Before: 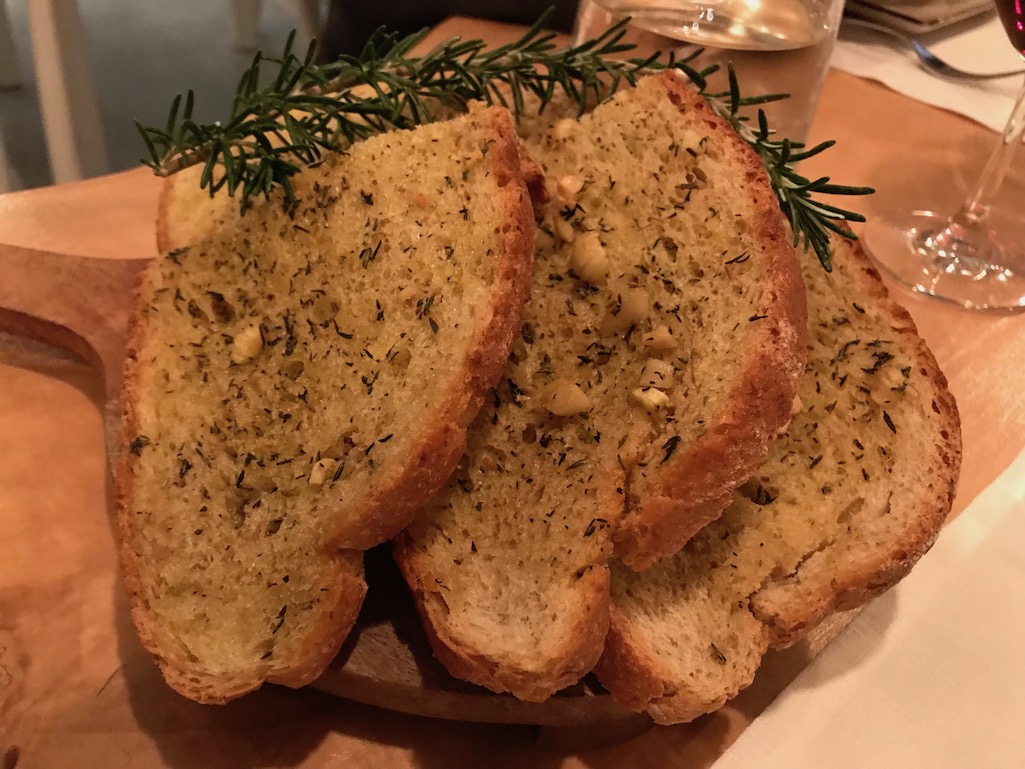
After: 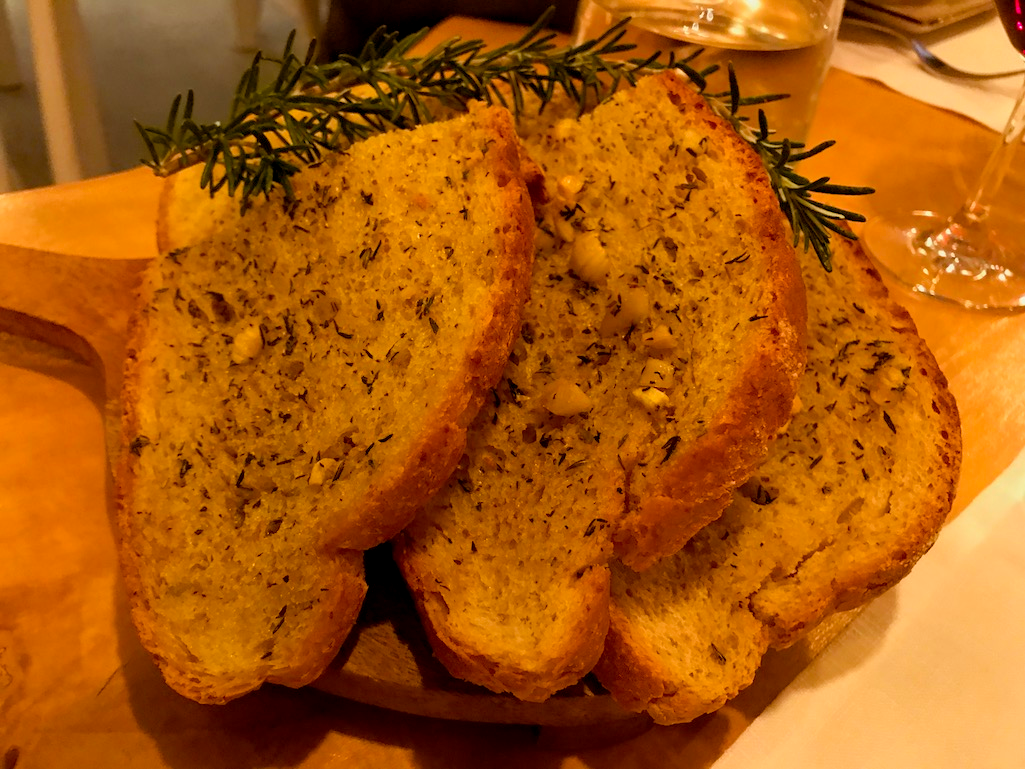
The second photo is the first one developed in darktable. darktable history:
color balance rgb: power › luminance 9.926%, power › chroma 2.806%, power › hue 59.58°, perceptual saturation grading › global saturation 25.654%, global vibrance 9.849%
